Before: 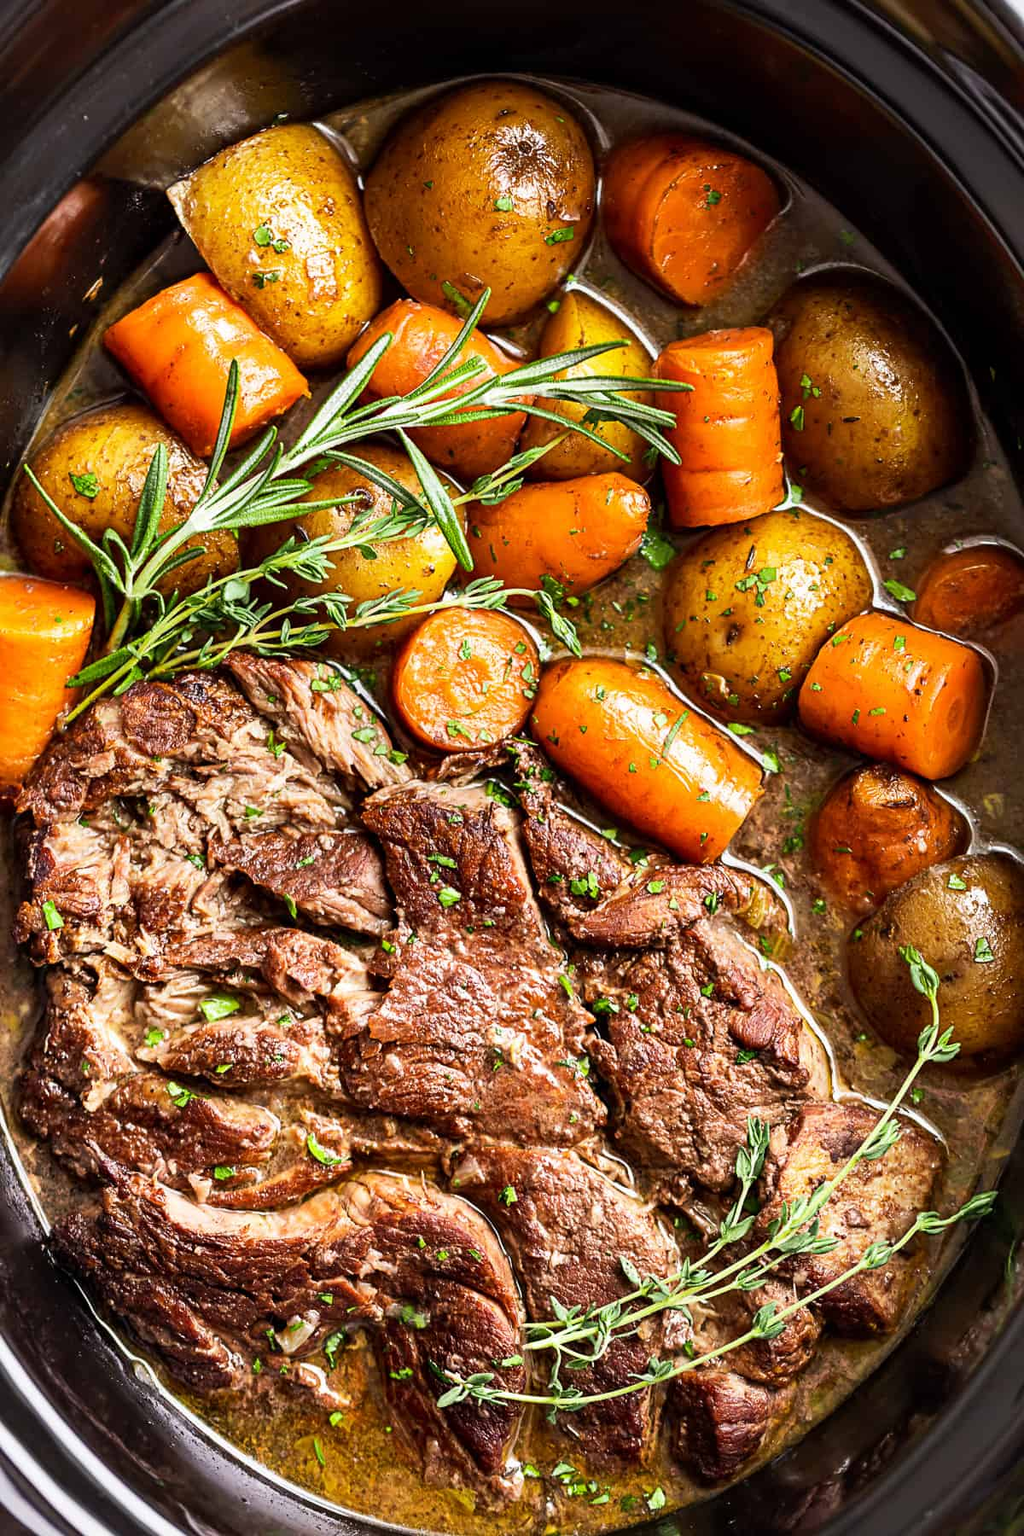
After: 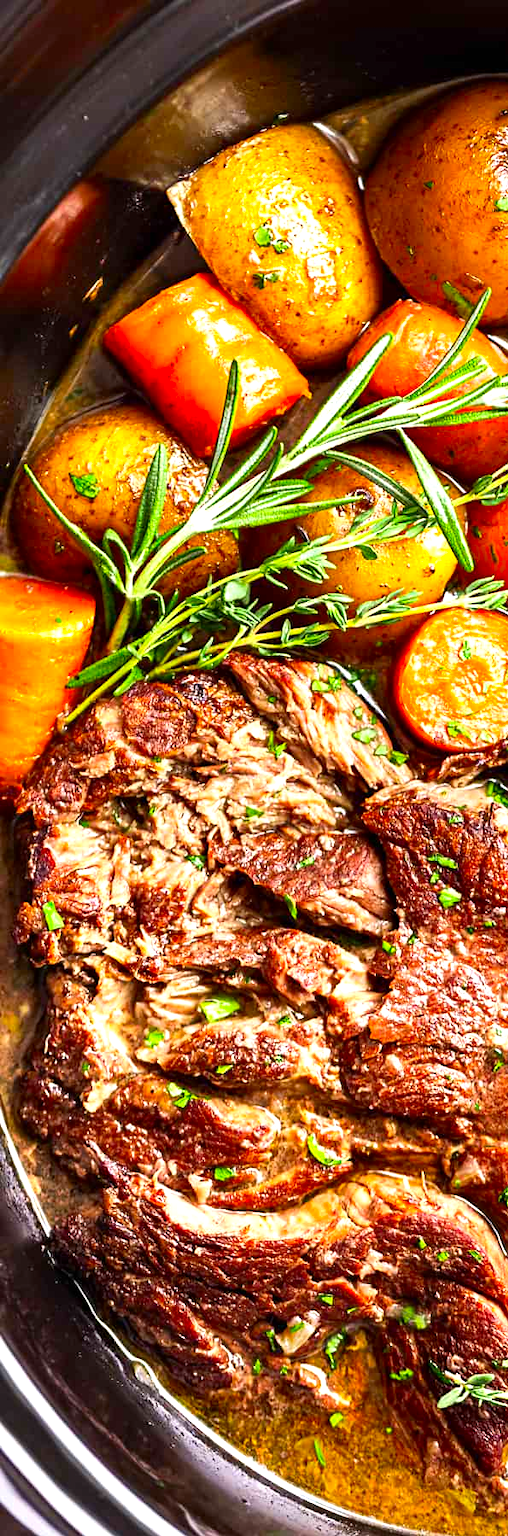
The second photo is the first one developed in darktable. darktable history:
exposure: exposure 0.508 EV, compensate highlight preservation false
contrast brightness saturation: brightness -0.027, saturation 0.35
crop and rotate: left 0.028%, top 0%, right 50.321%
